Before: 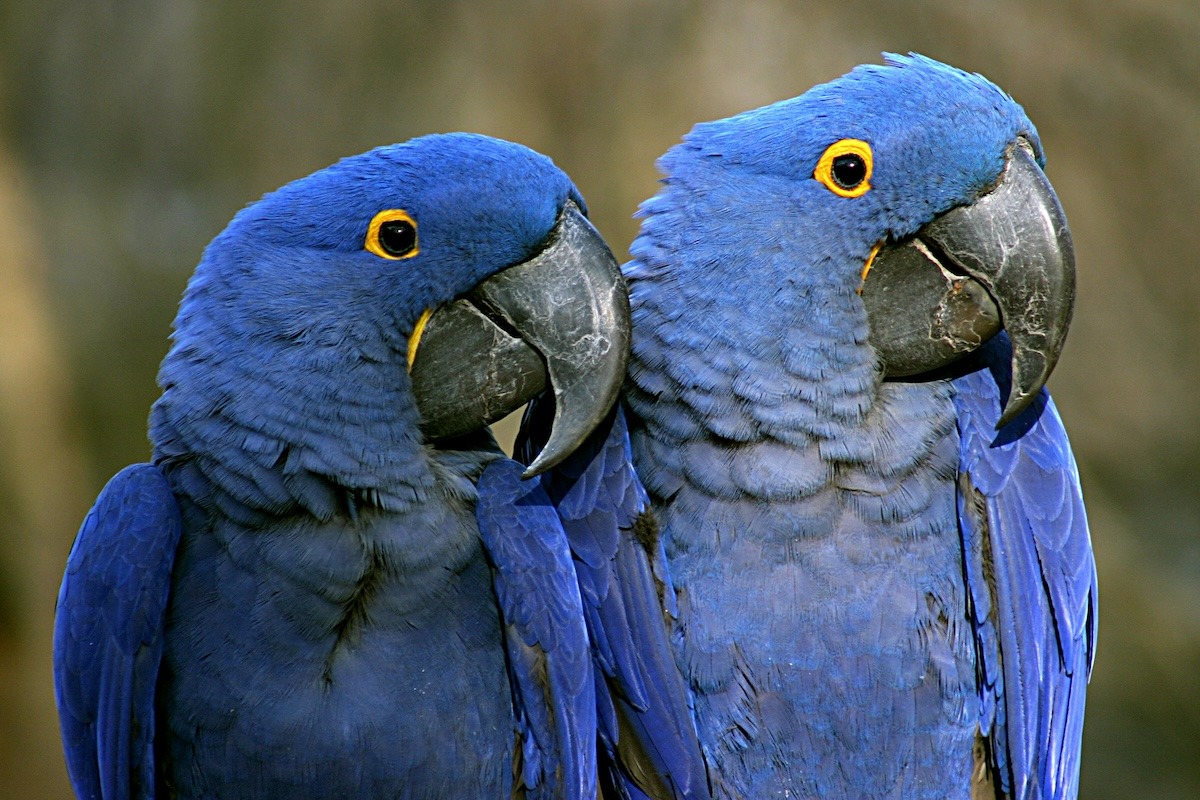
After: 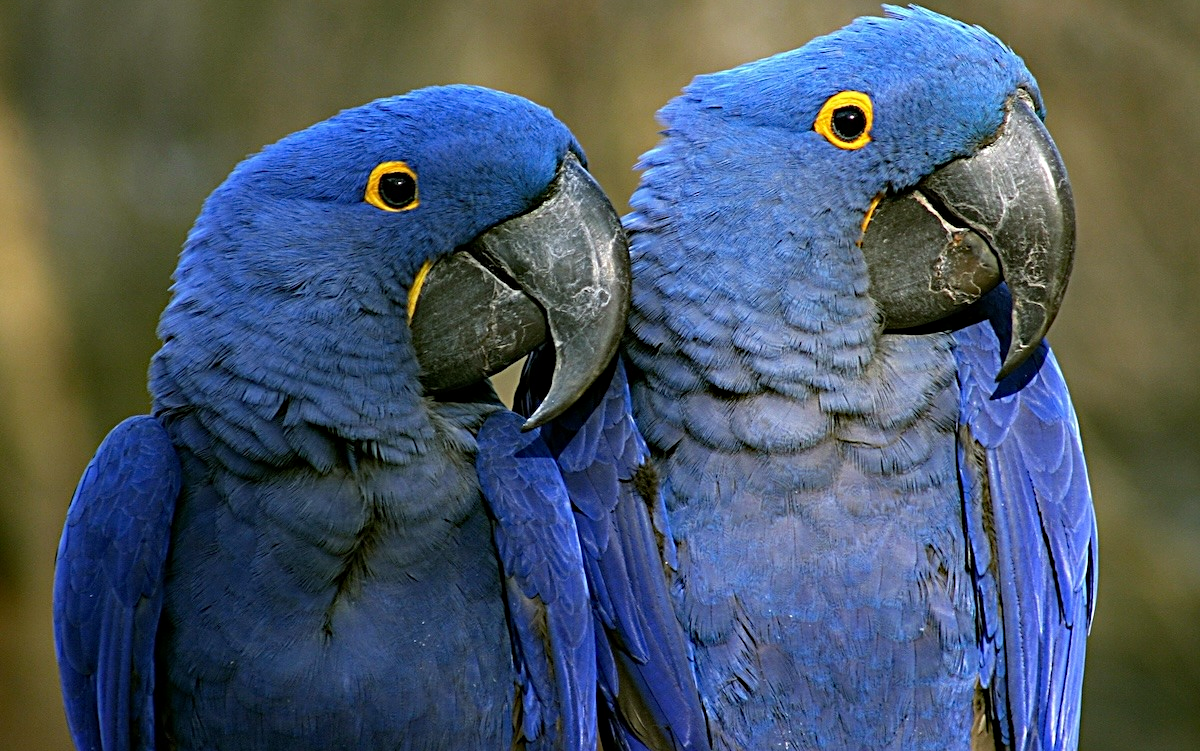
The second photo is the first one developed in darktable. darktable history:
crop and rotate: top 6.057%
haze removal: compatibility mode true, adaptive false
sharpen: amount 0.204
